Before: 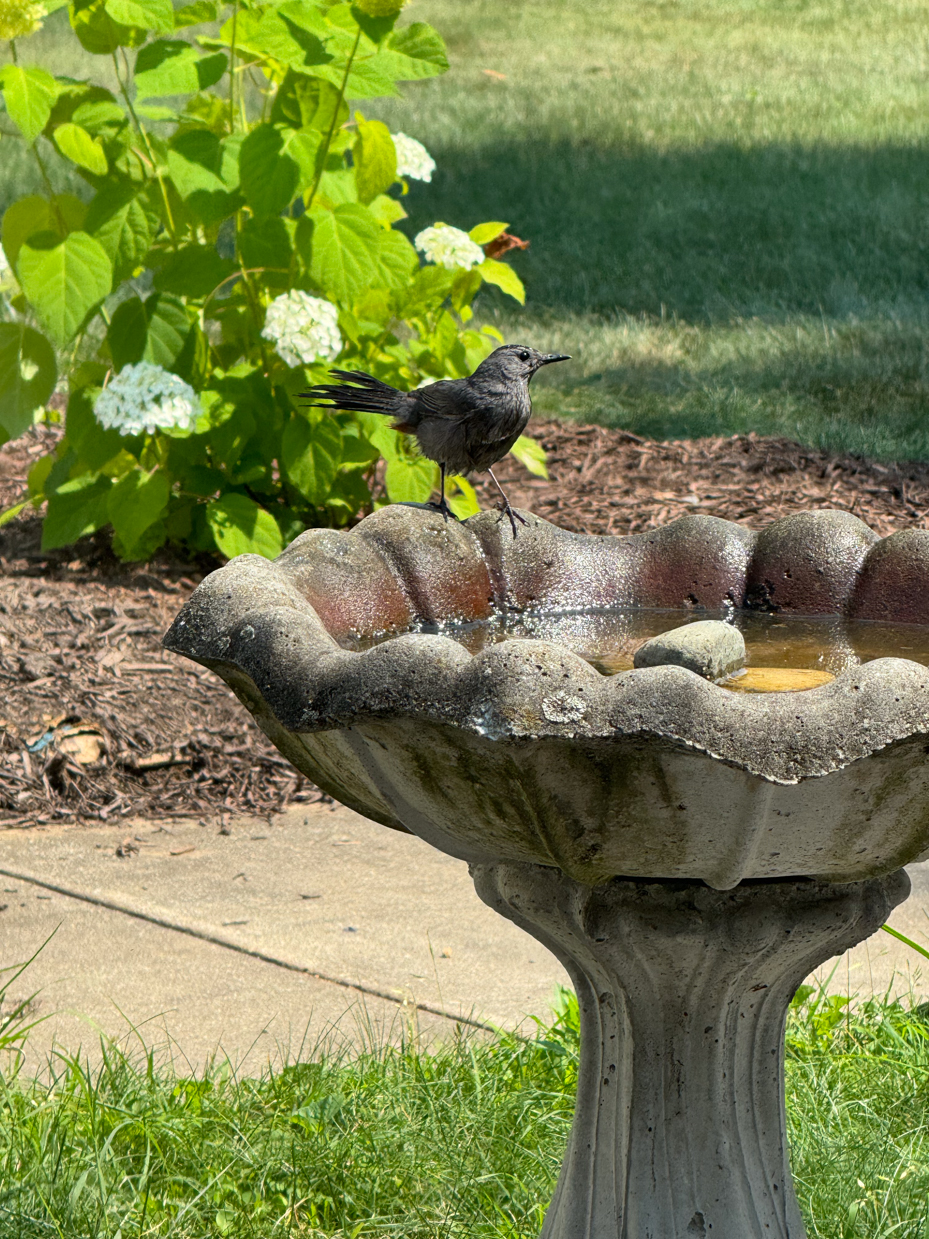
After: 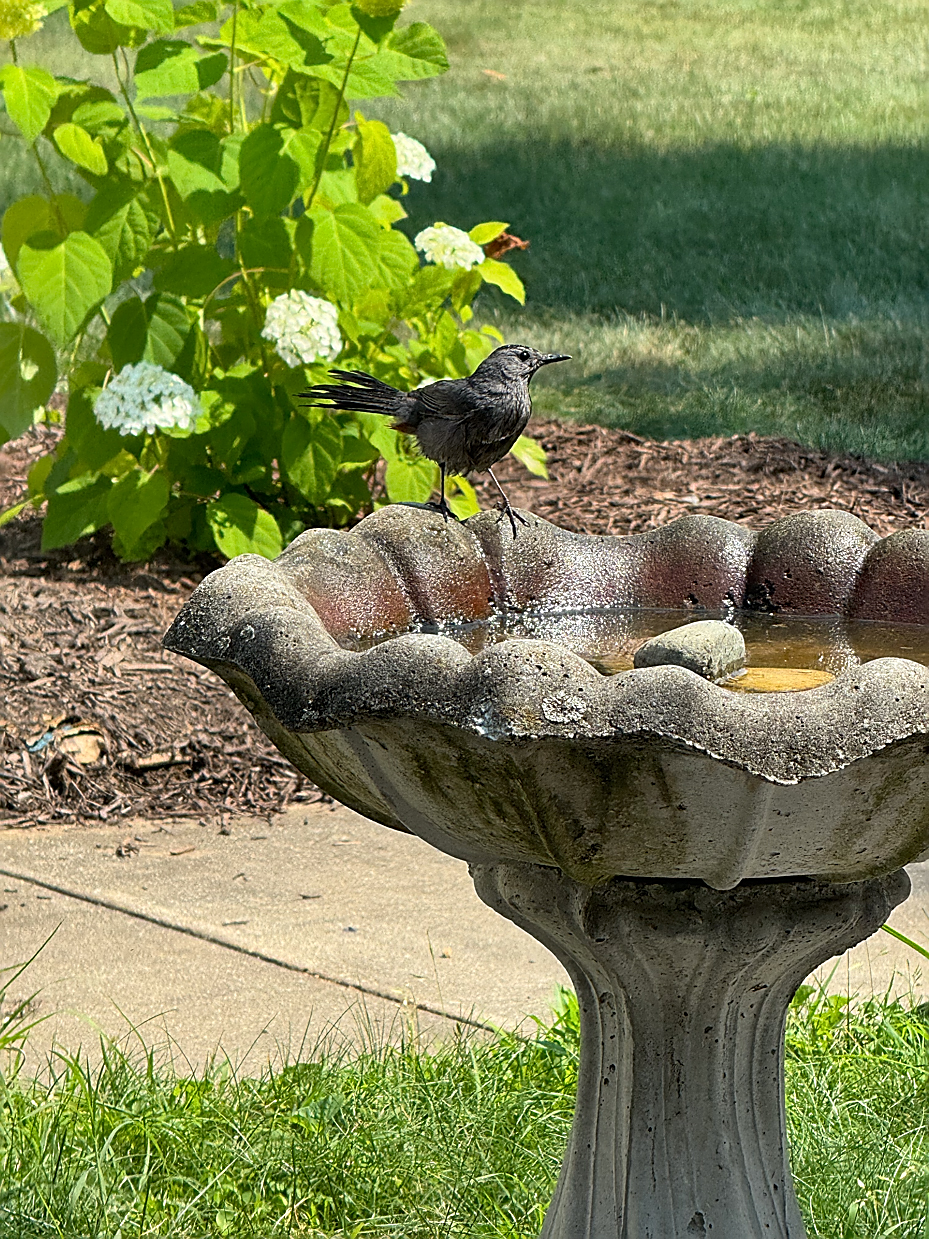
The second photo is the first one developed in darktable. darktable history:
sharpen: radius 1.421, amount 1.241, threshold 0.64
